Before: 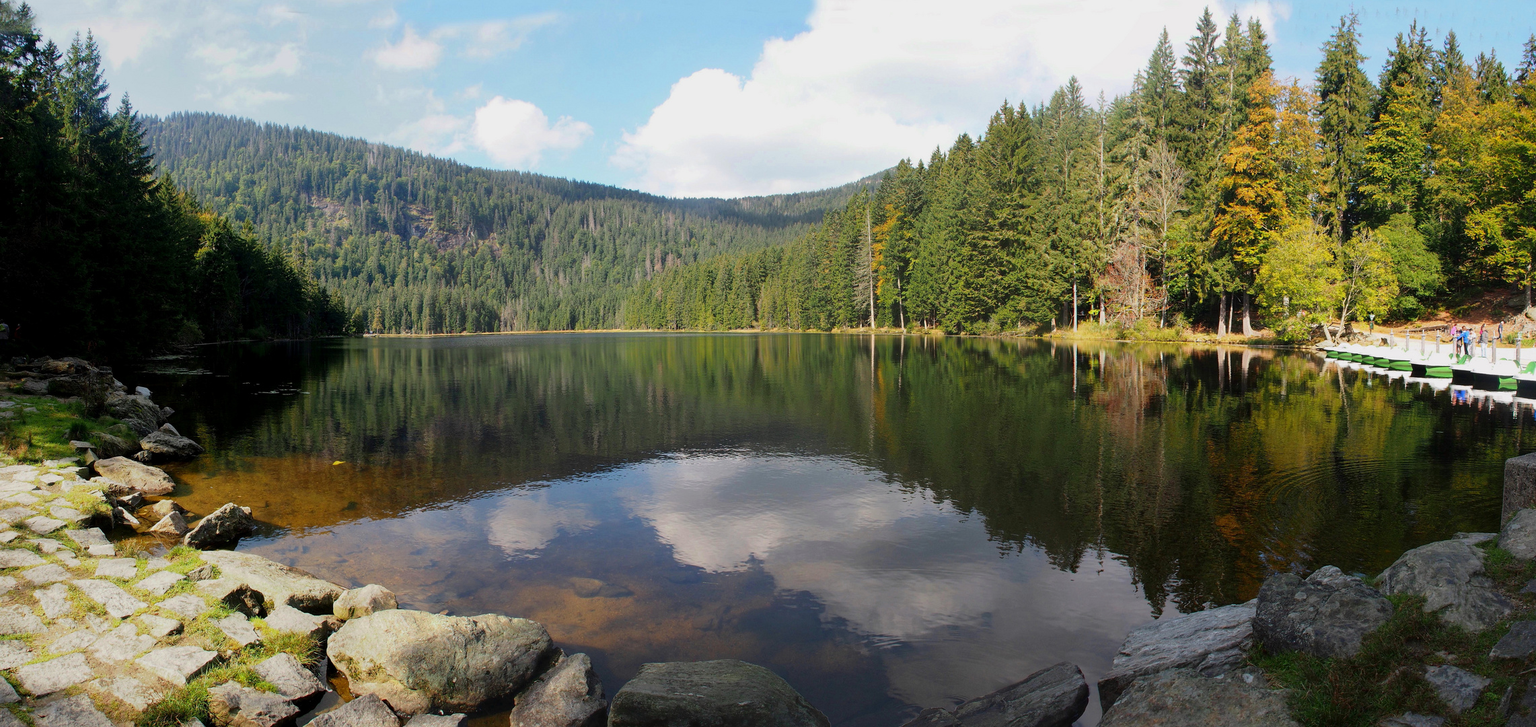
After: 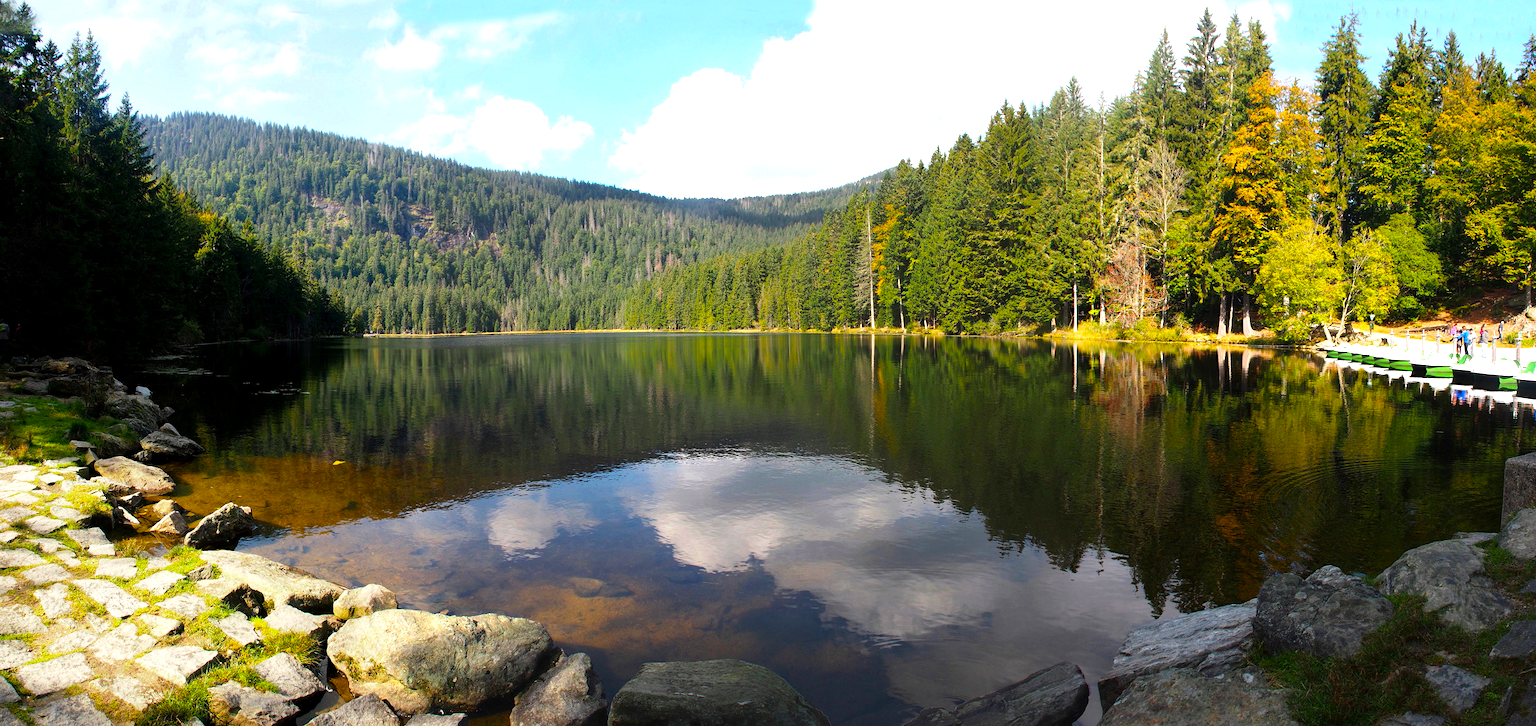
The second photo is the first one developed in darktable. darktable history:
color balance rgb: power › hue 308.24°, perceptual saturation grading › global saturation 29.361%, perceptual brilliance grading › global brilliance -4.46%, perceptual brilliance grading › highlights 24.932%, perceptual brilliance grading › mid-tones 7.294%, perceptual brilliance grading › shadows -4.618%
